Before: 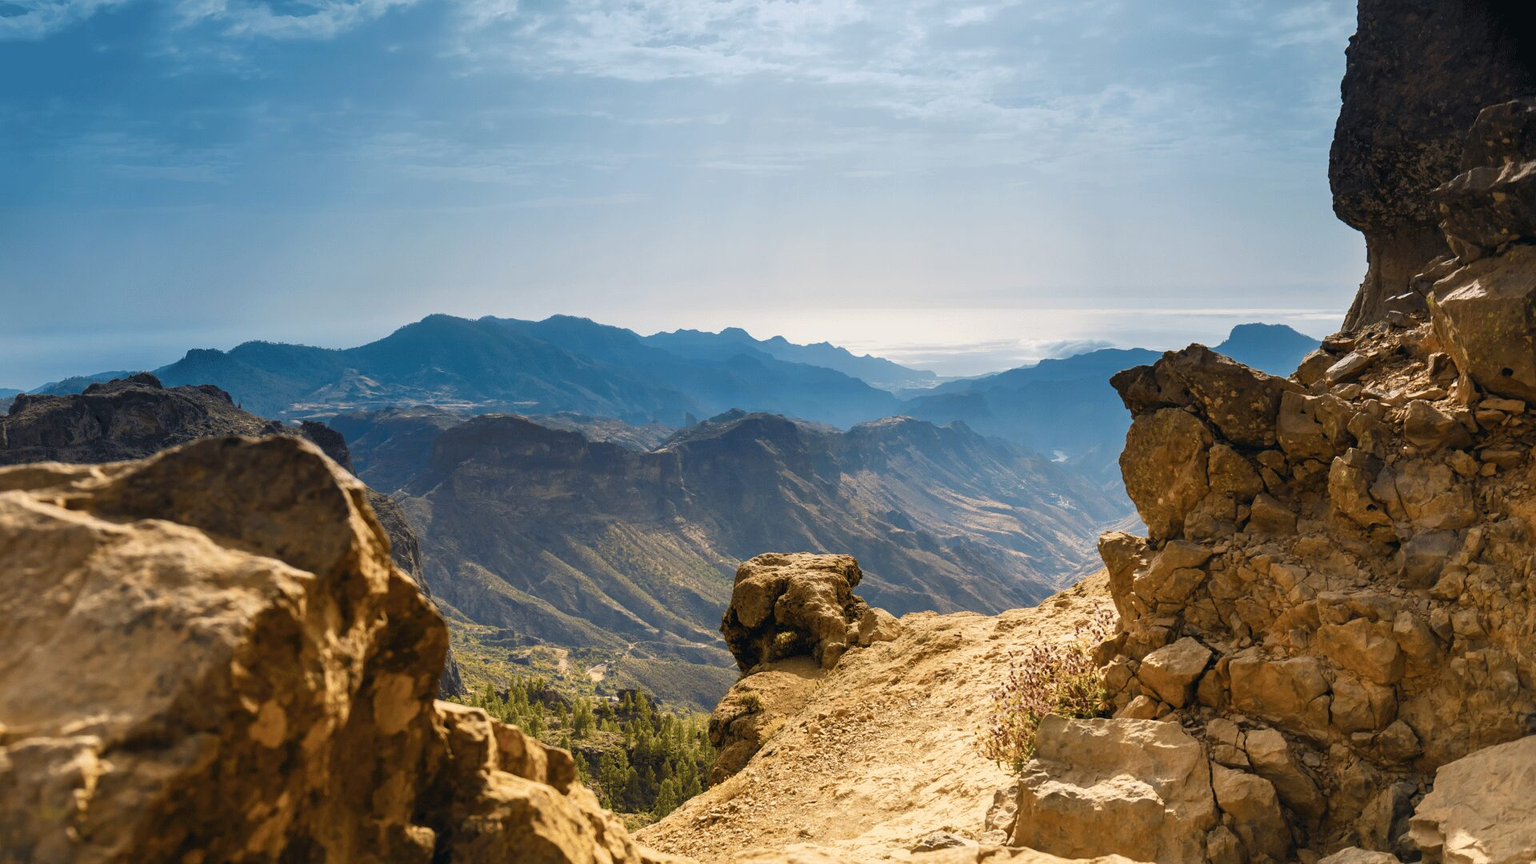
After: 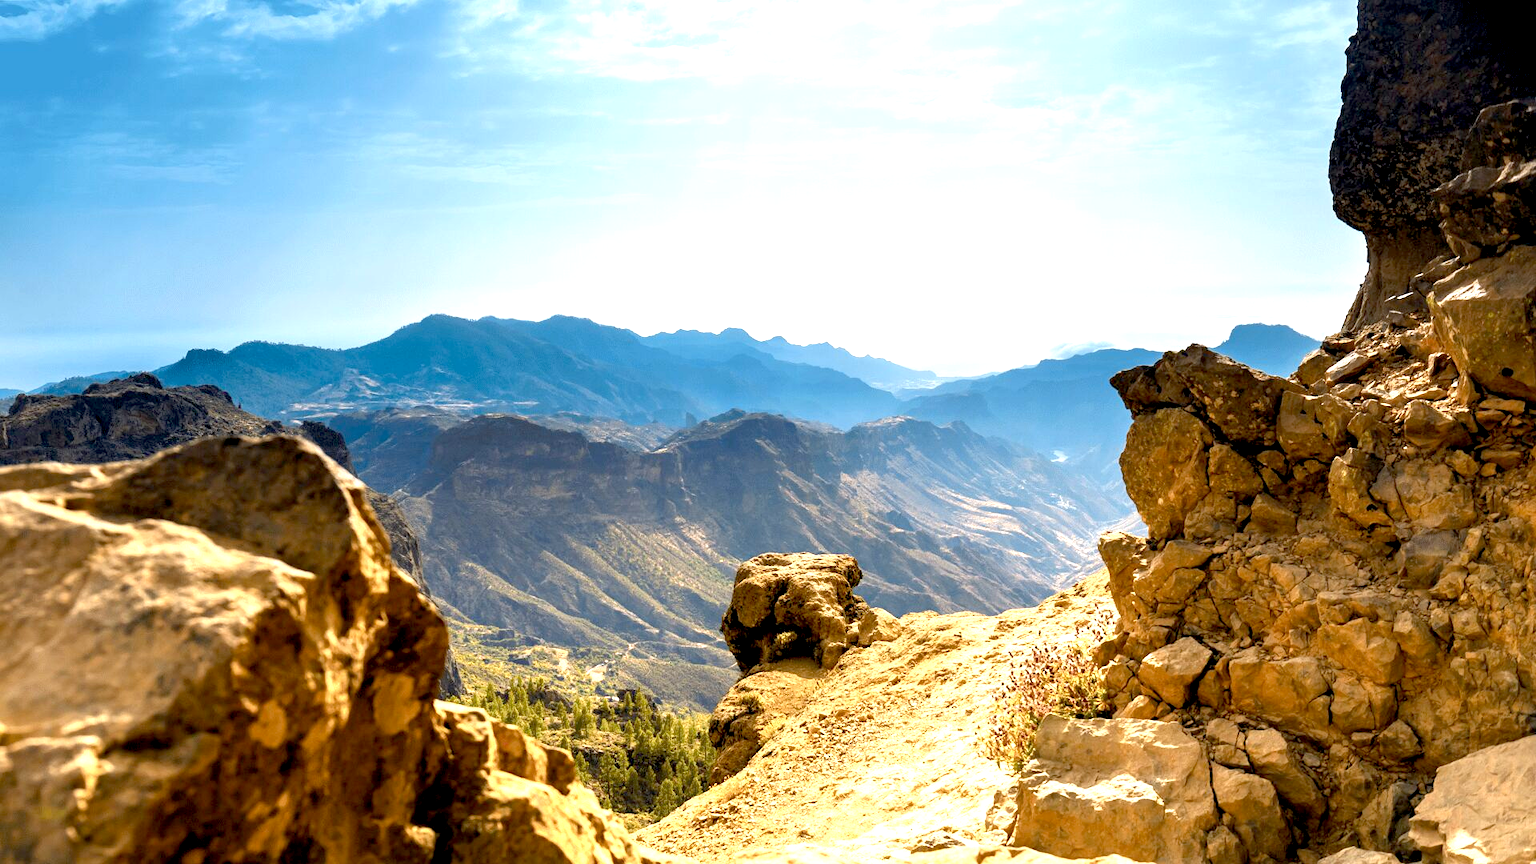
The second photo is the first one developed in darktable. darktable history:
exposure: black level correction 0.011, exposure 1.088 EV, compensate highlight preservation false
